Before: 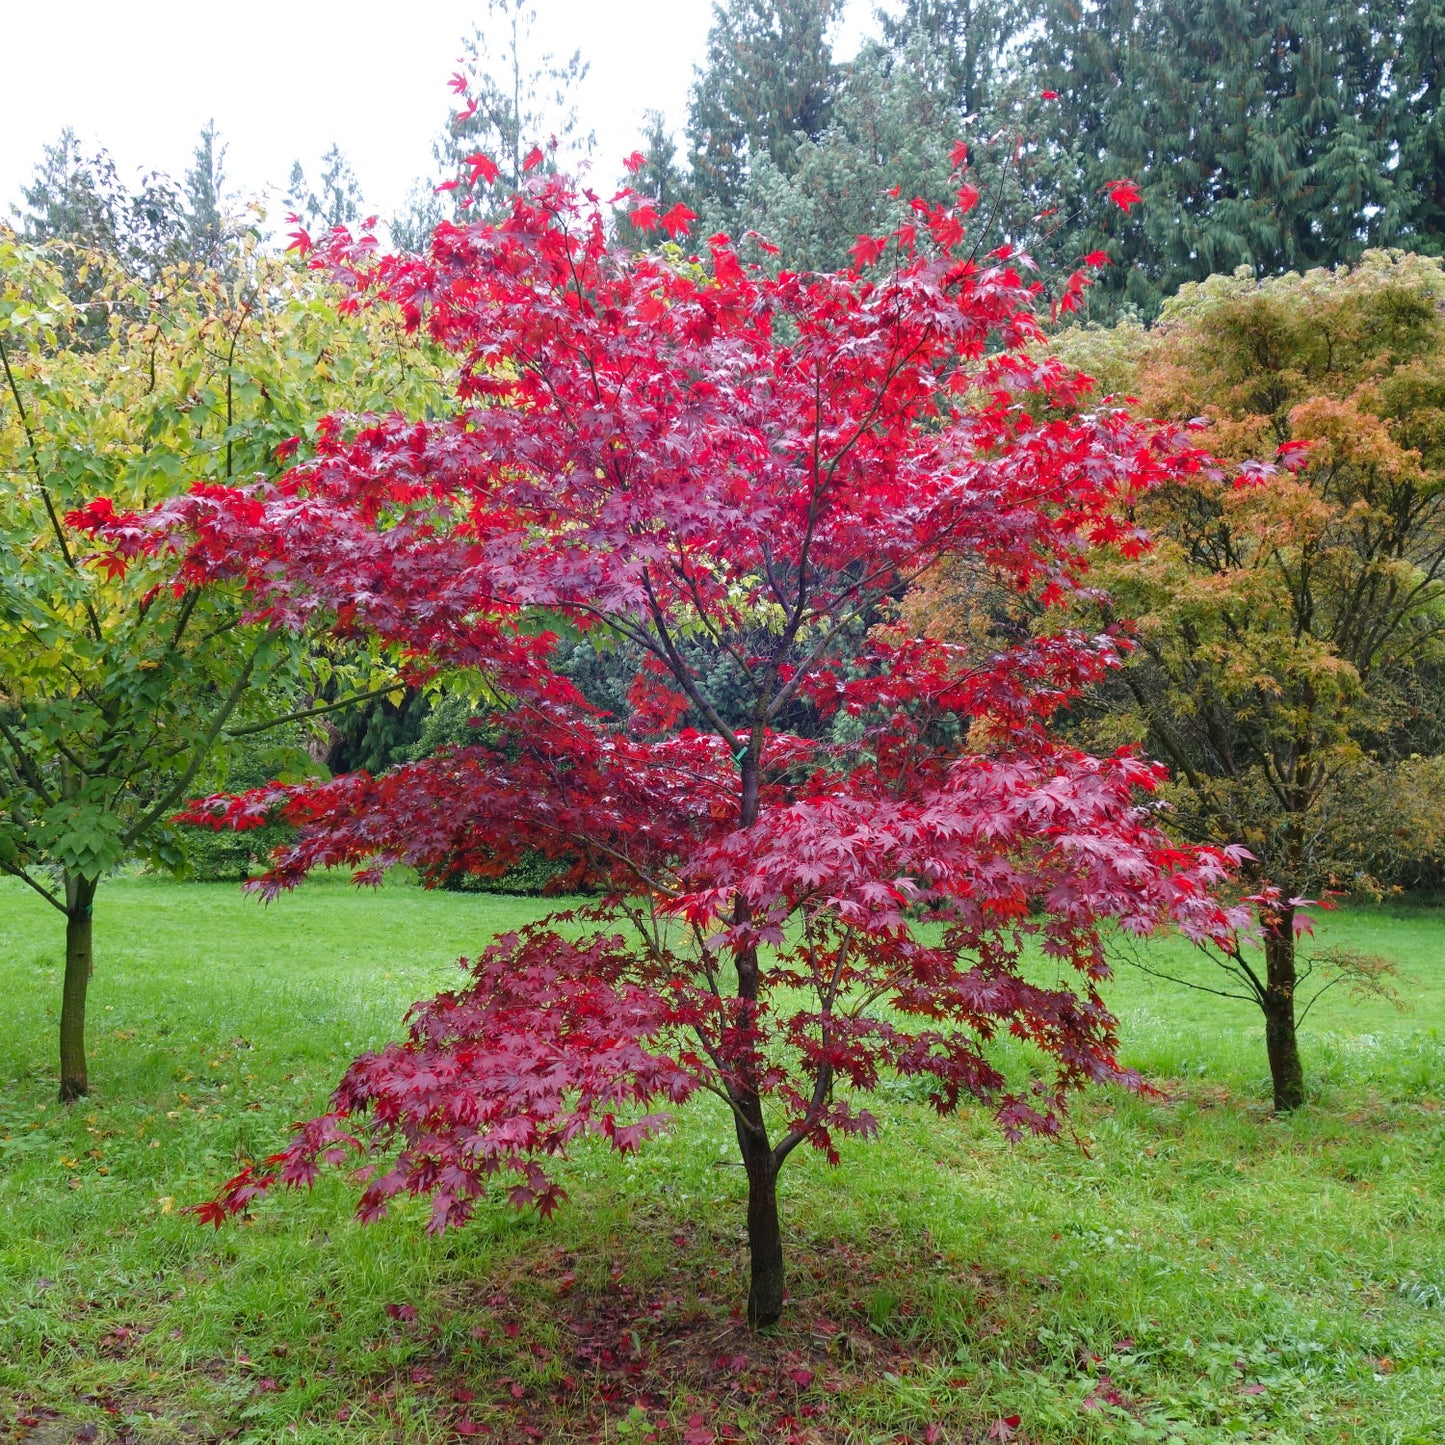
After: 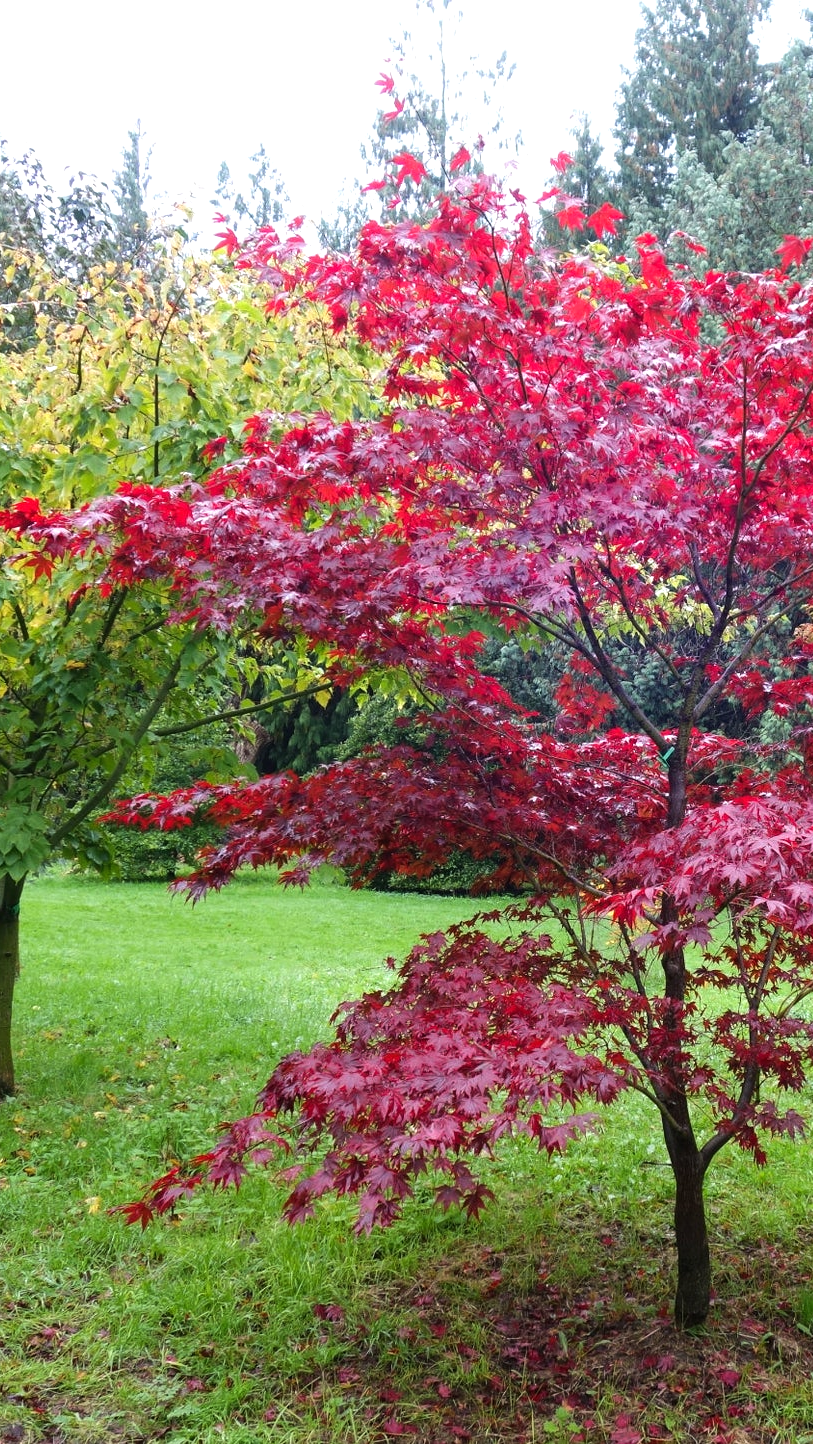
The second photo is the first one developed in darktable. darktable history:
tone equalizer: -8 EV -0.417 EV, -7 EV -0.389 EV, -6 EV -0.333 EV, -5 EV -0.222 EV, -3 EV 0.222 EV, -2 EV 0.333 EV, -1 EV 0.389 EV, +0 EV 0.417 EV, edges refinement/feathering 500, mask exposure compensation -1.57 EV, preserve details no
crop: left 5.114%, right 38.589%
